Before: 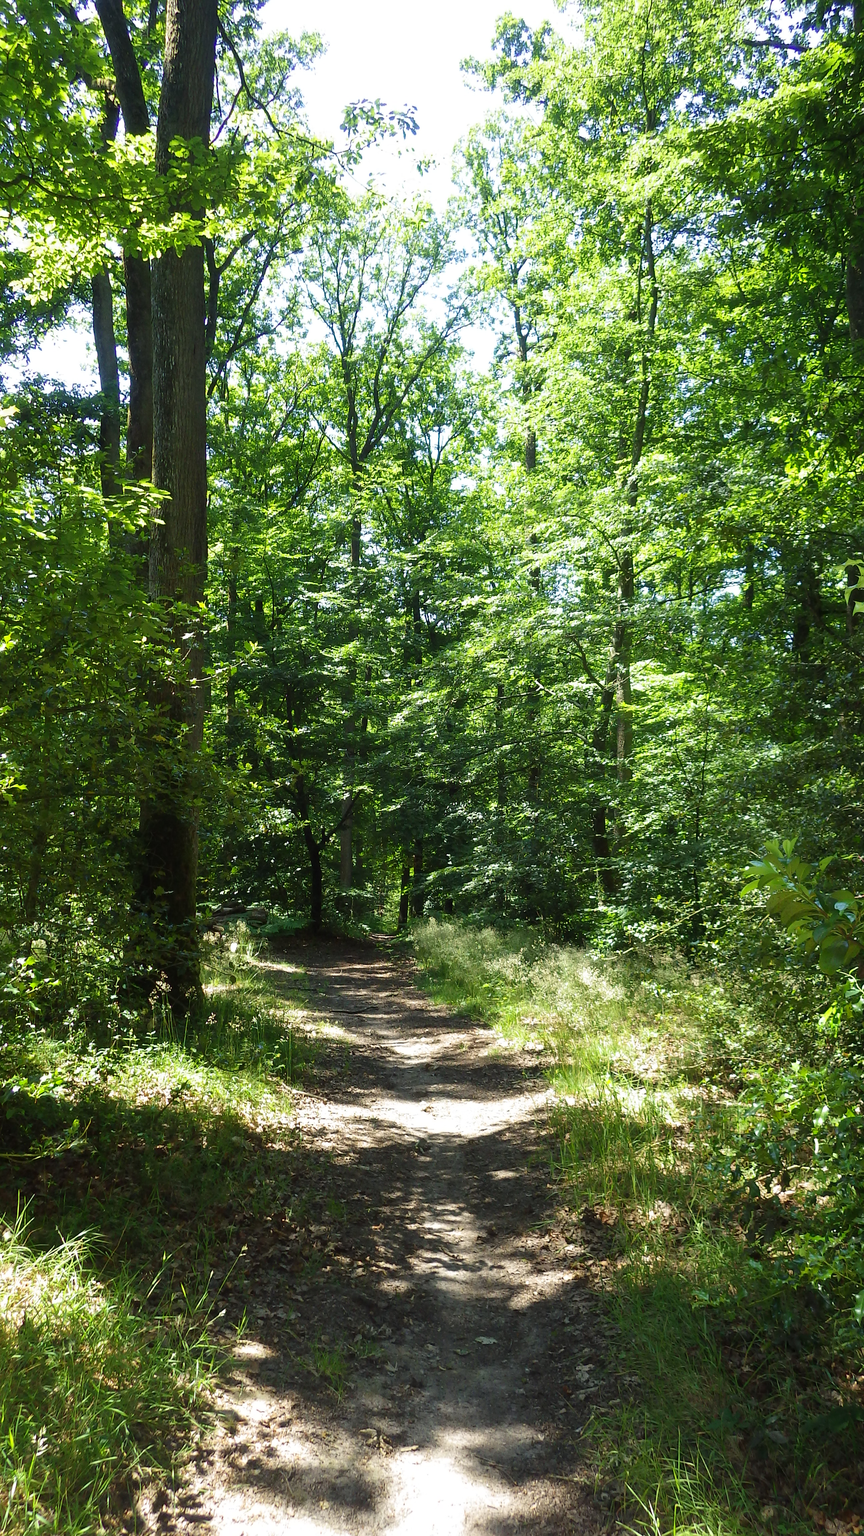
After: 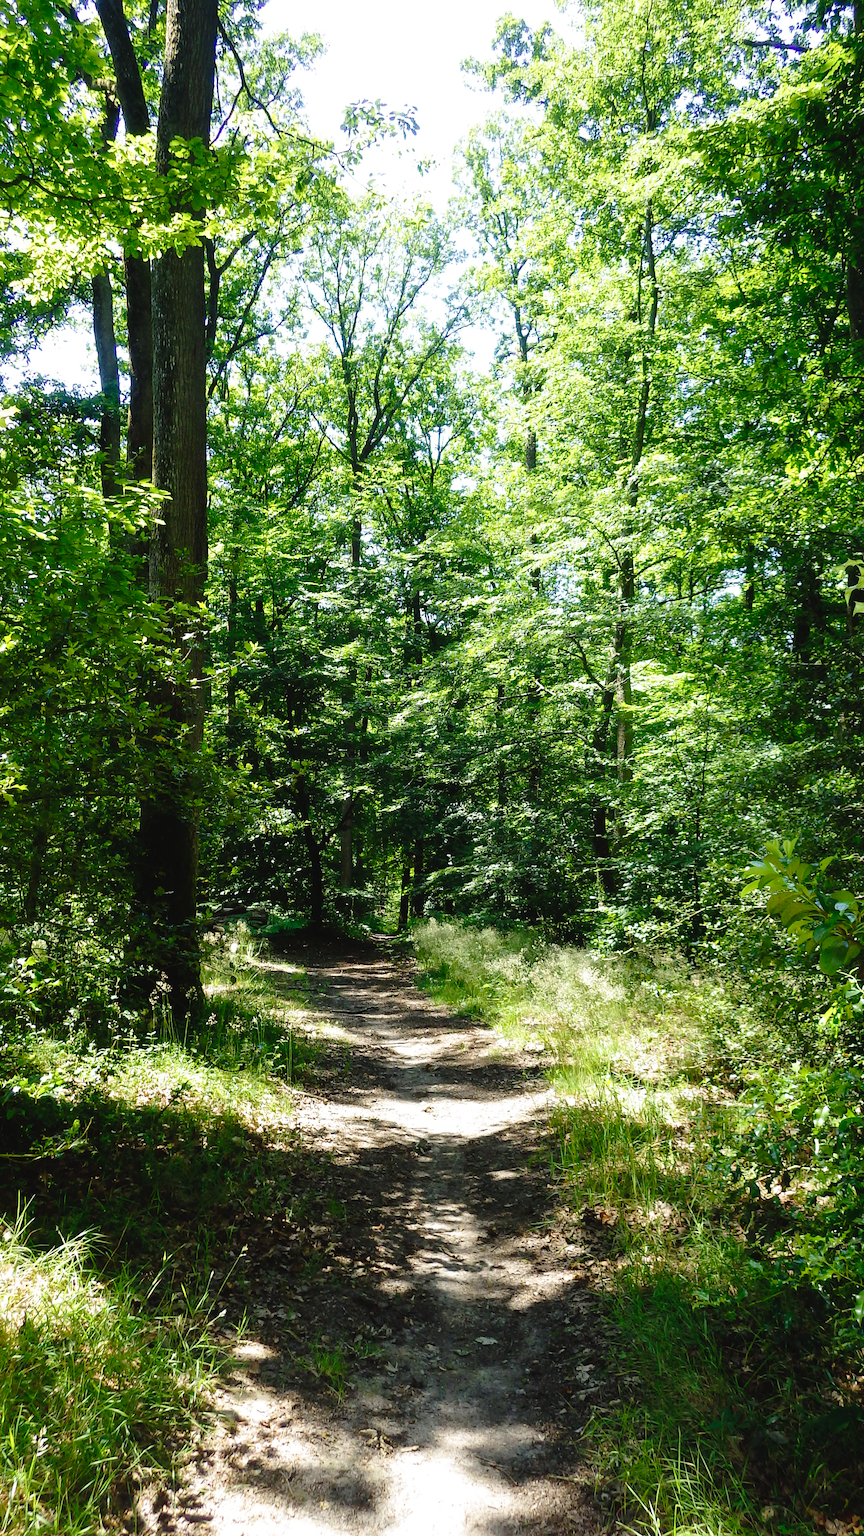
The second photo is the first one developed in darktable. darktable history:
tone curve: curves: ch0 [(0, 0) (0.003, 0.025) (0.011, 0.027) (0.025, 0.032) (0.044, 0.037) (0.069, 0.044) (0.1, 0.054) (0.136, 0.084) (0.177, 0.128) (0.224, 0.196) (0.277, 0.281) (0.335, 0.376) (0.399, 0.461) (0.468, 0.534) (0.543, 0.613) (0.623, 0.692) (0.709, 0.77) (0.801, 0.849) (0.898, 0.934) (1, 1)], preserve colors none
